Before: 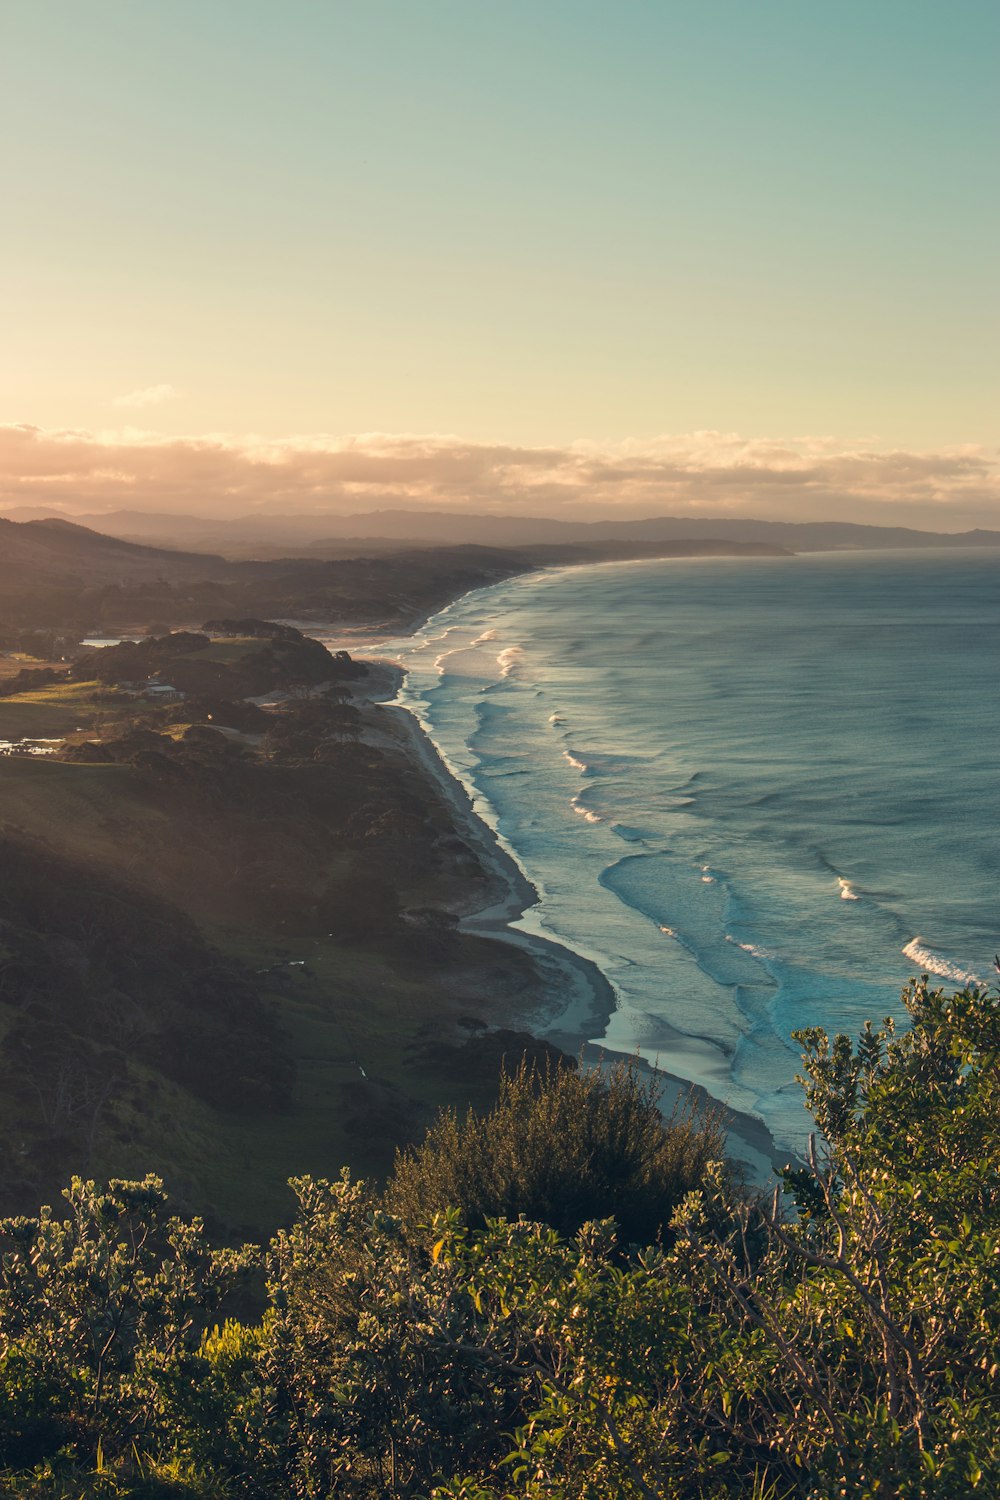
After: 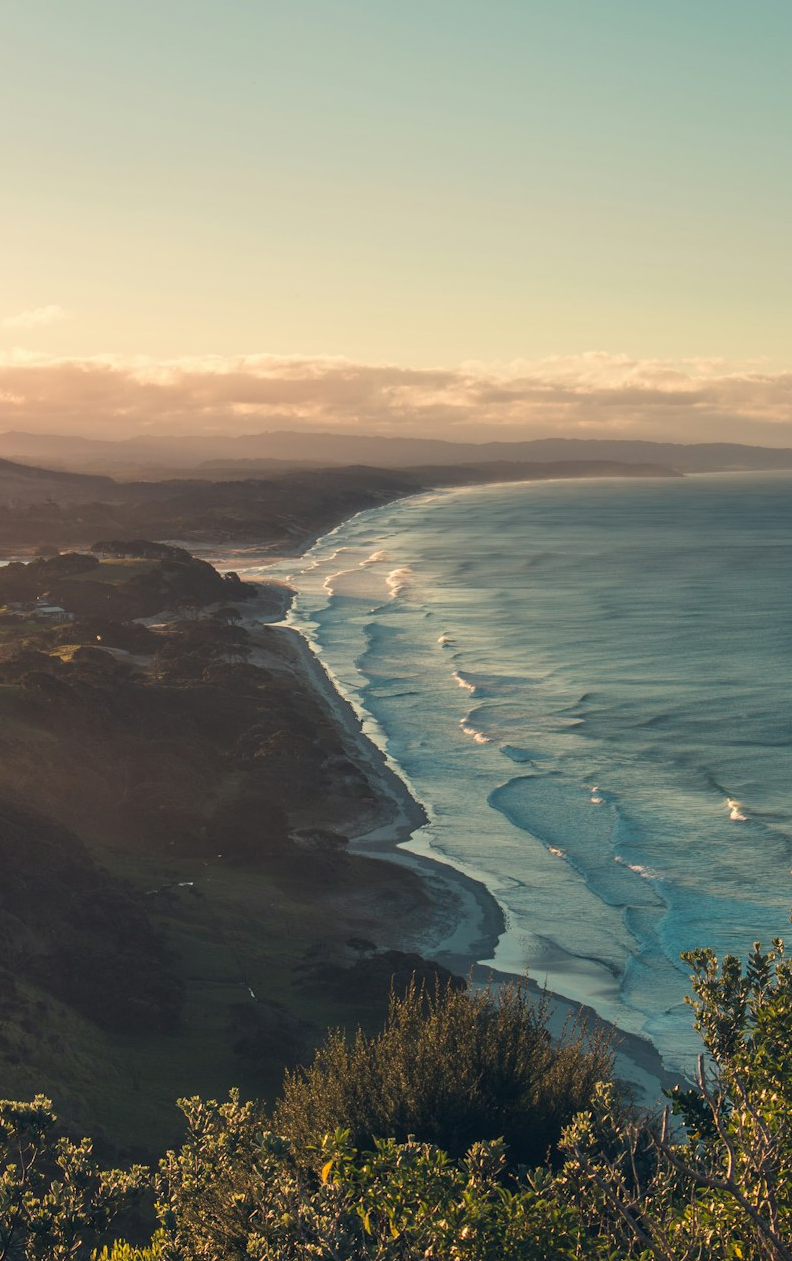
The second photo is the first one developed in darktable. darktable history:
crop: left 11.186%, top 5.316%, right 9.597%, bottom 10.58%
